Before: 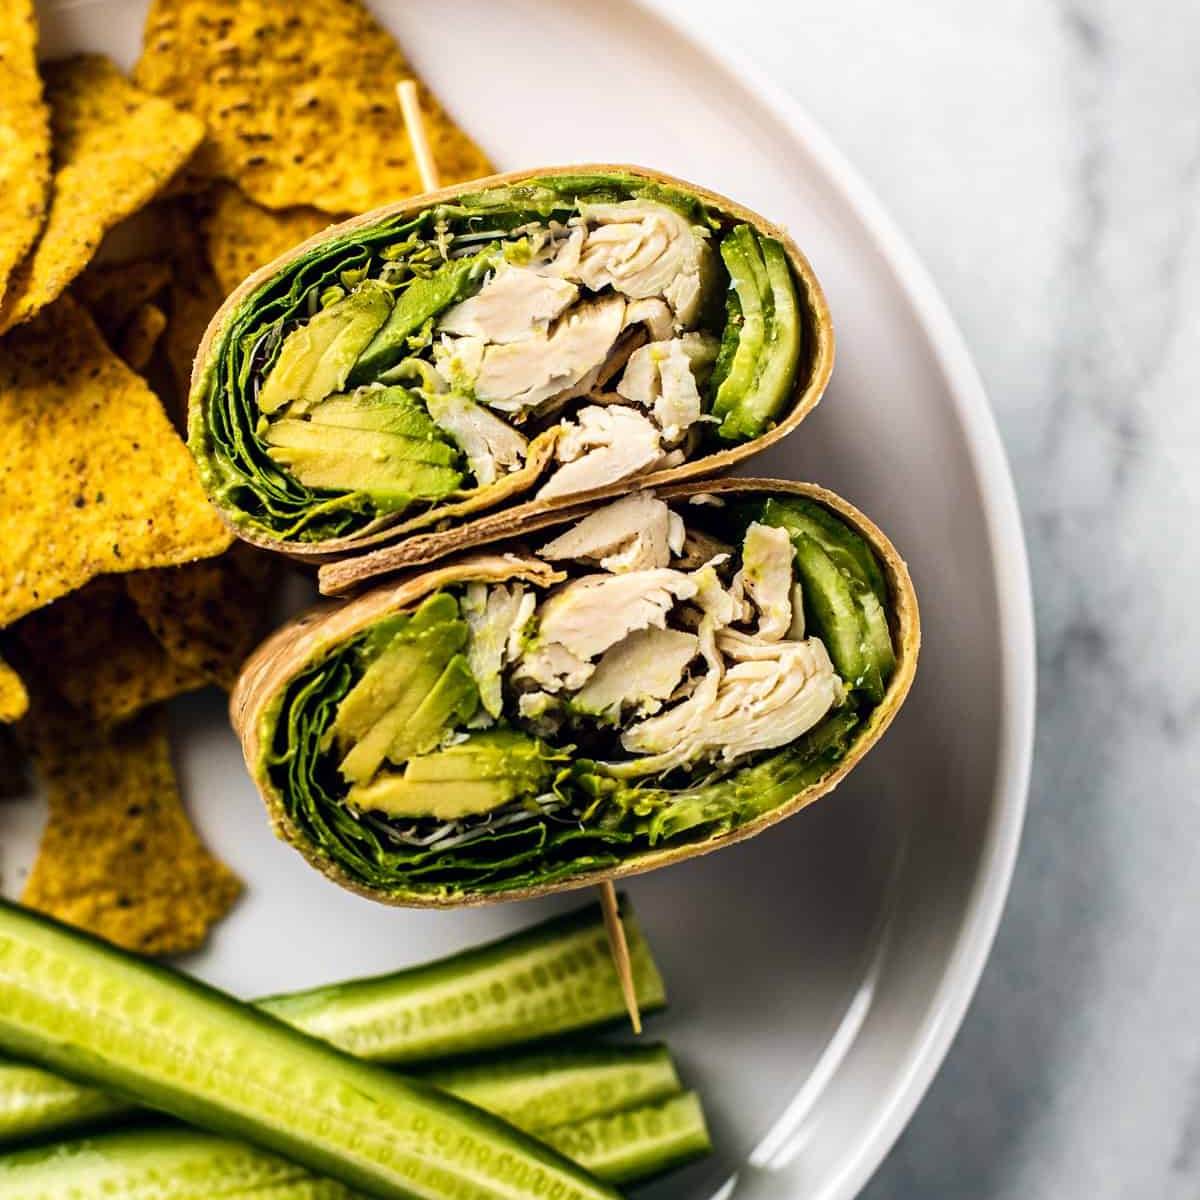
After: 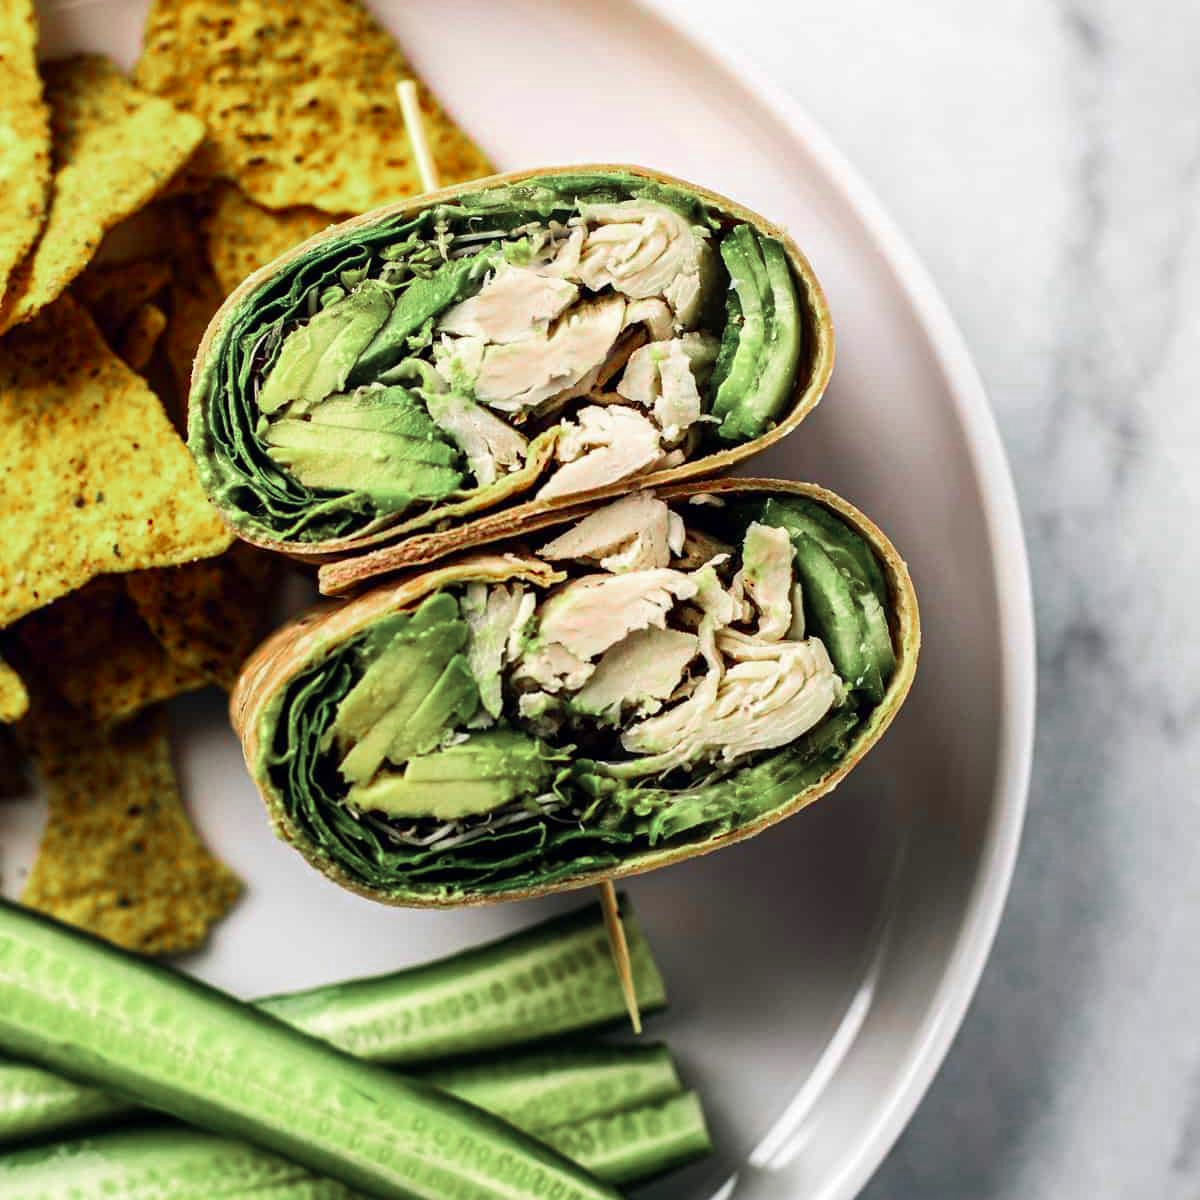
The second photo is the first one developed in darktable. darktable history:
color zones: curves: ch0 [(0, 0.466) (0.128, 0.466) (0.25, 0.5) (0.375, 0.456) (0.5, 0.5) (0.625, 0.5) (0.737, 0.652) (0.875, 0.5)]; ch1 [(0, 0.603) (0.125, 0.618) (0.261, 0.348) (0.372, 0.353) (0.497, 0.363) (0.611, 0.45) (0.731, 0.427) (0.875, 0.518) (0.998, 0.652)]; ch2 [(0, 0.559) (0.125, 0.451) (0.253, 0.564) (0.37, 0.578) (0.5, 0.466) (0.625, 0.471) (0.731, 0.471) (0.88, 0.485)]
tone equalizer: on, module defaults
